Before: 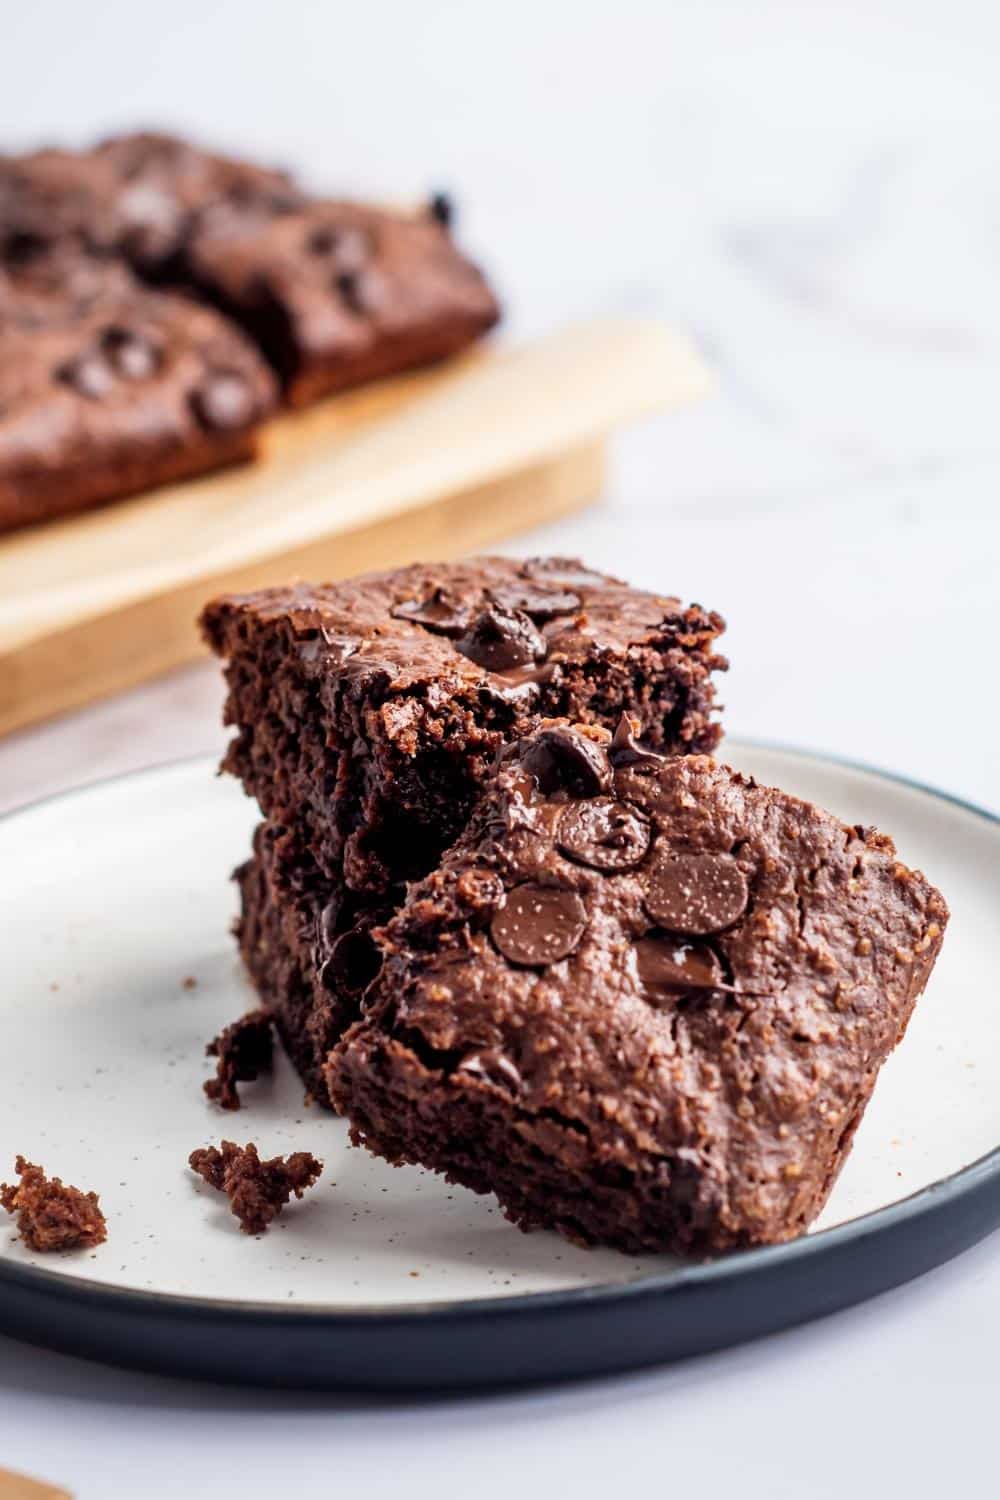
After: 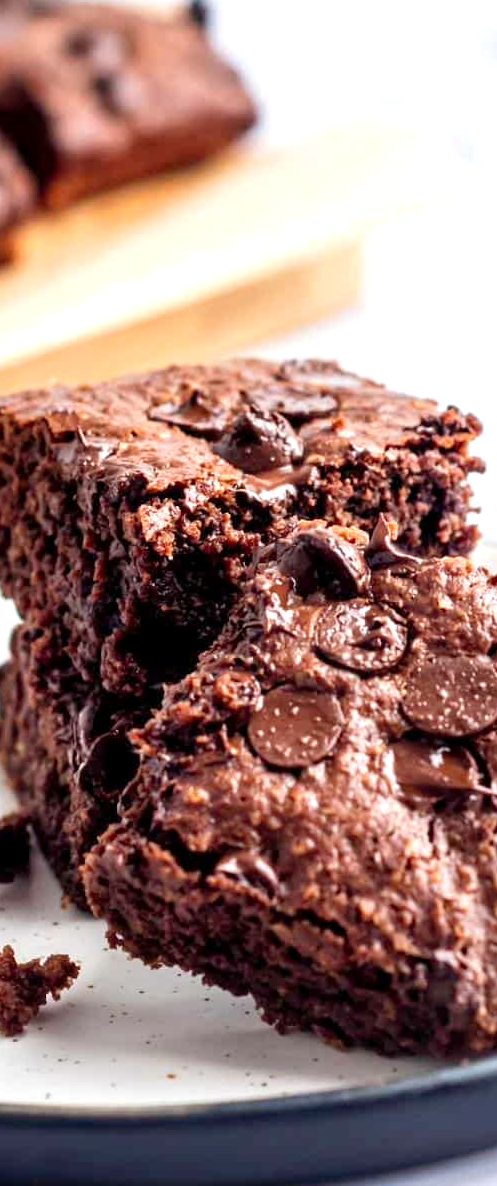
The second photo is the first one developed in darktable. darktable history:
levels: levels [0, 0.435, 0.917]
crop and rotate: angle 0.013°, left 24.371%, top 13.212%, right 25.818%, bottom 7.677%
local contrast: highlights 104%, shadows 99%, detail 120%, midtone range 0.2
